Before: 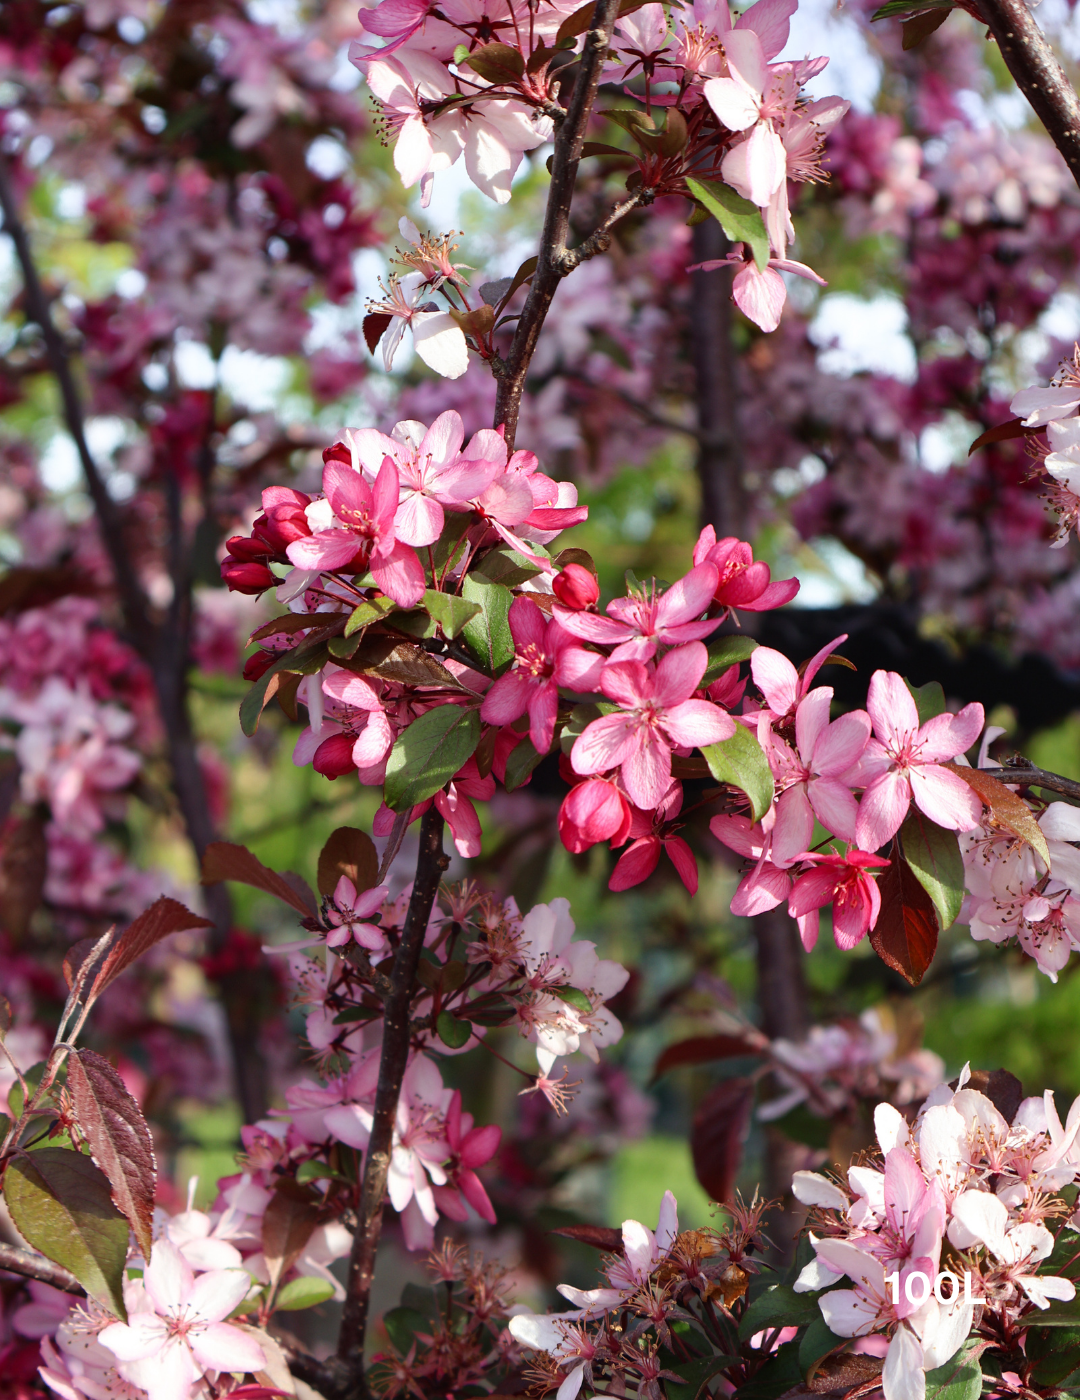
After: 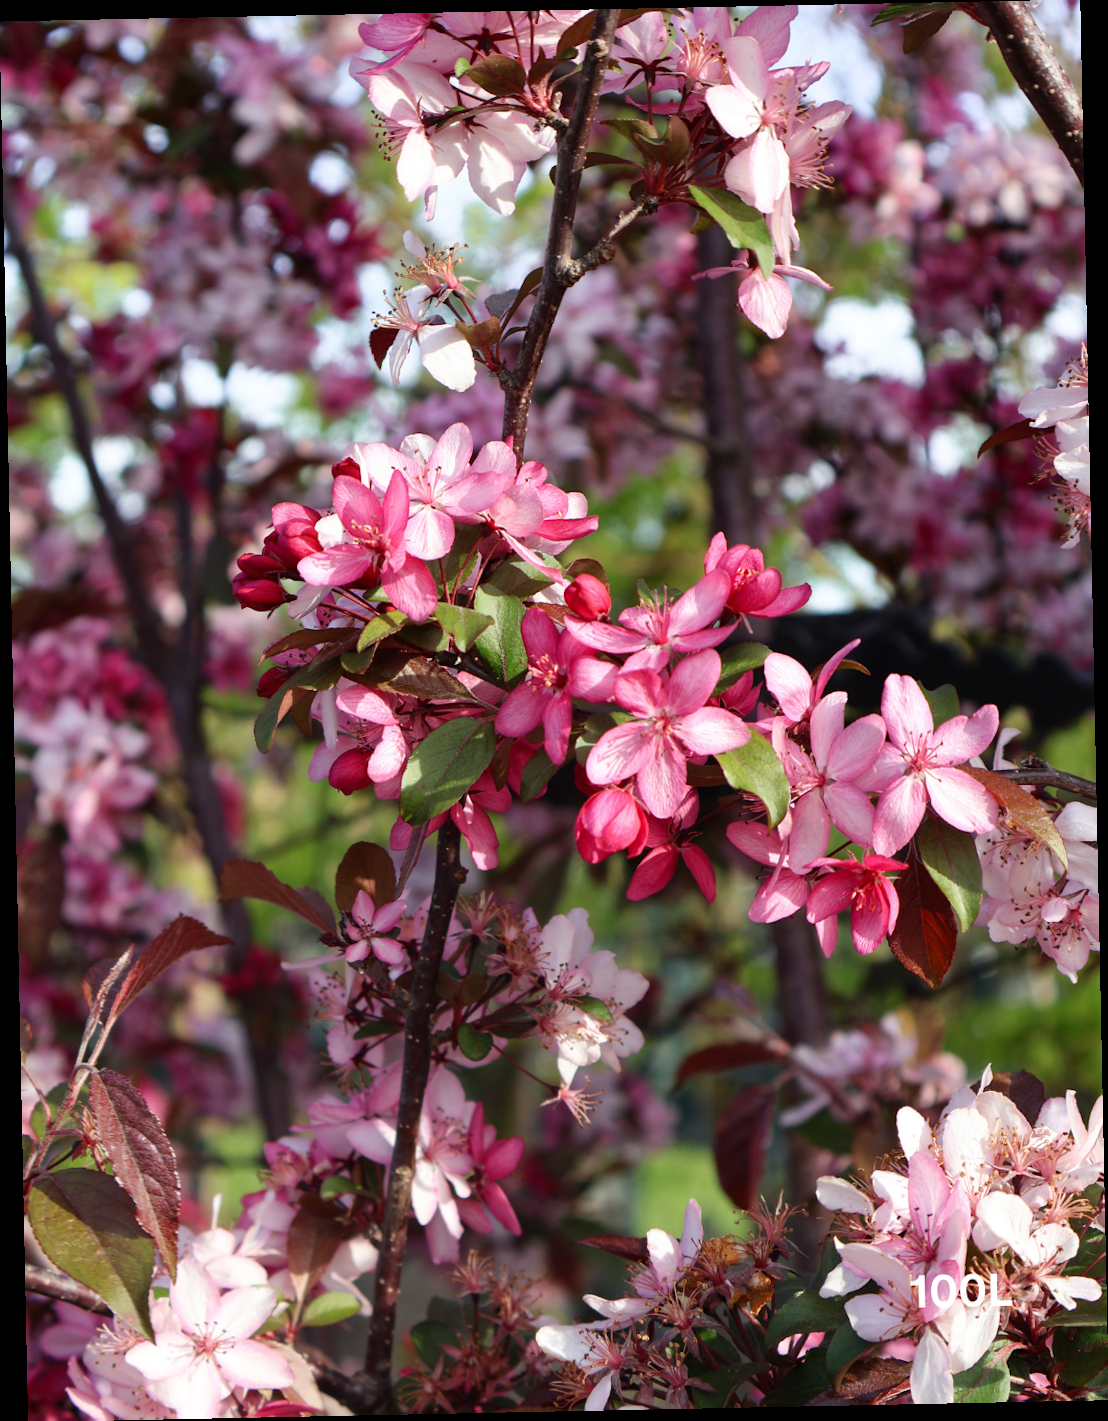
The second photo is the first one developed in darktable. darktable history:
rotate and perspective: rotation -1.17°, automatic cropping off
